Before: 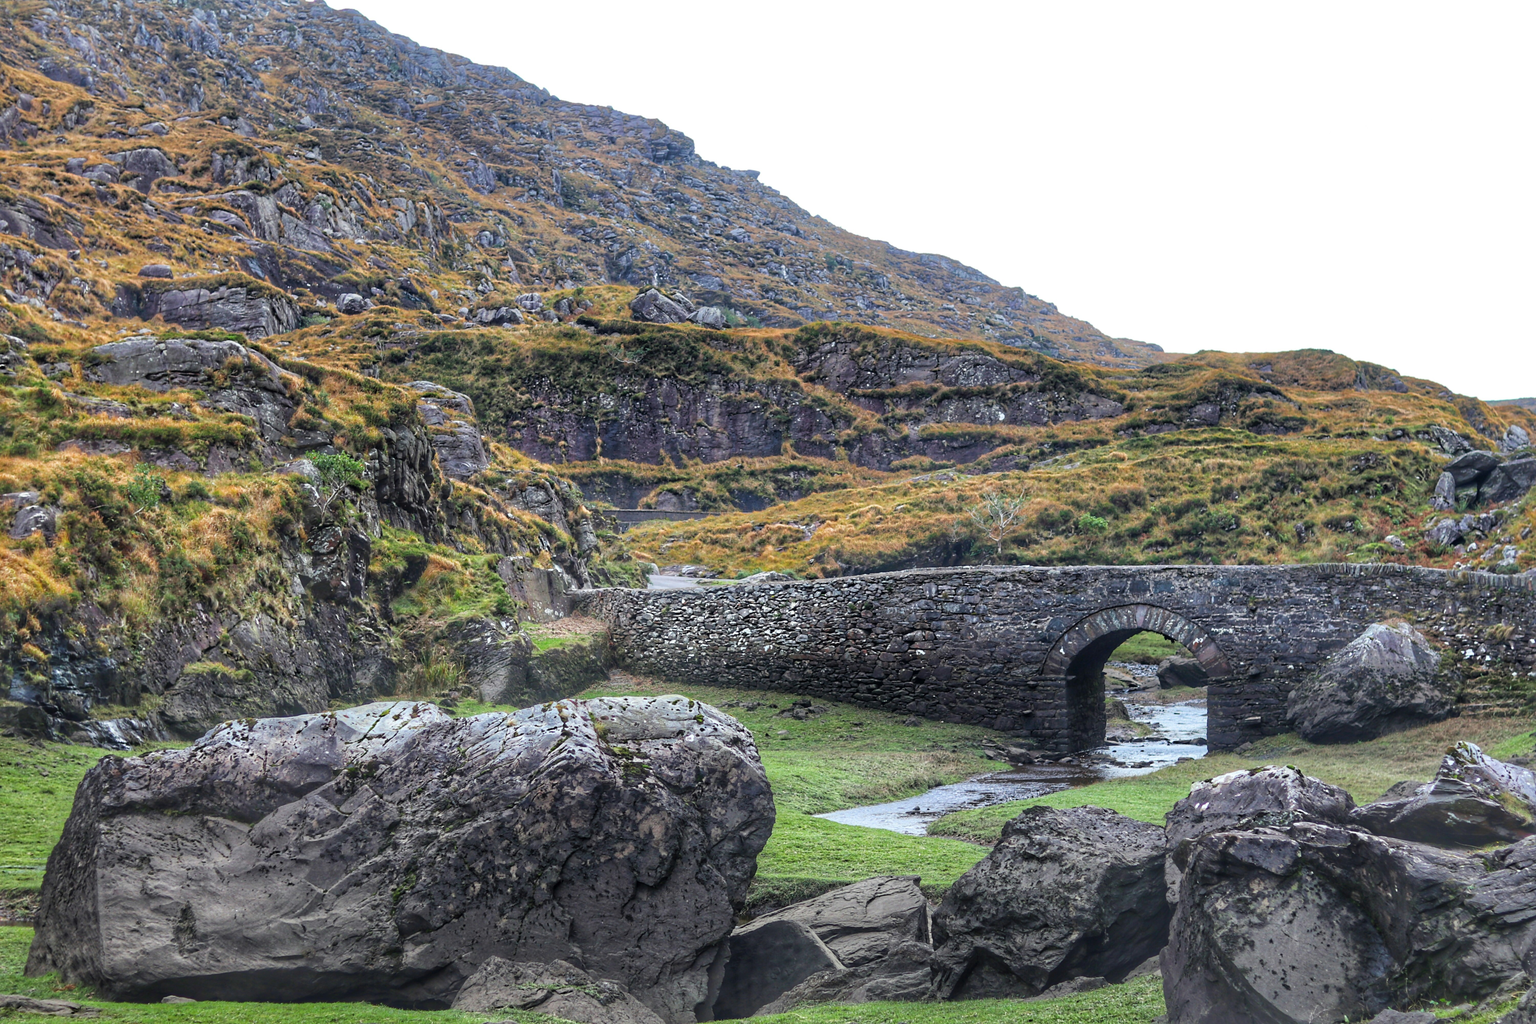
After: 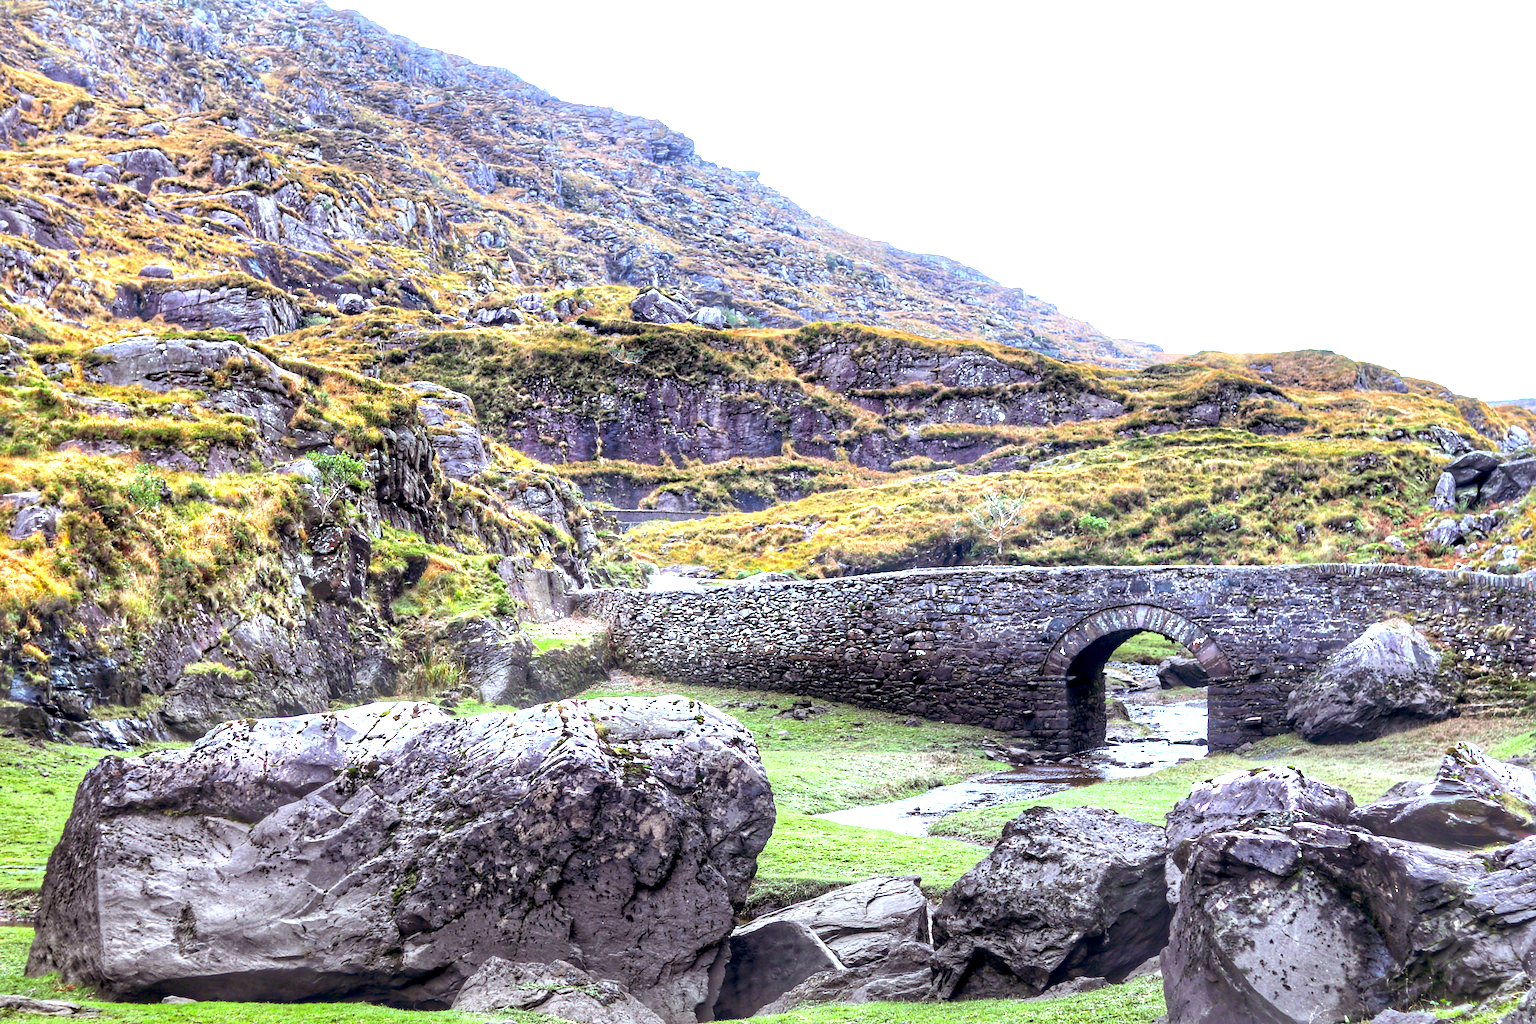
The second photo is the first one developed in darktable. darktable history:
exposure: black level correction 0.009, exposure 1.425 EV, compensate highlight preservation false
white balance: red 0.953, blue 1.081
rgb levels: mode RGB, independent channels, levels [[0, 0.5, 1], [0, 0.521, 1], [0, 0.536, 1]]
